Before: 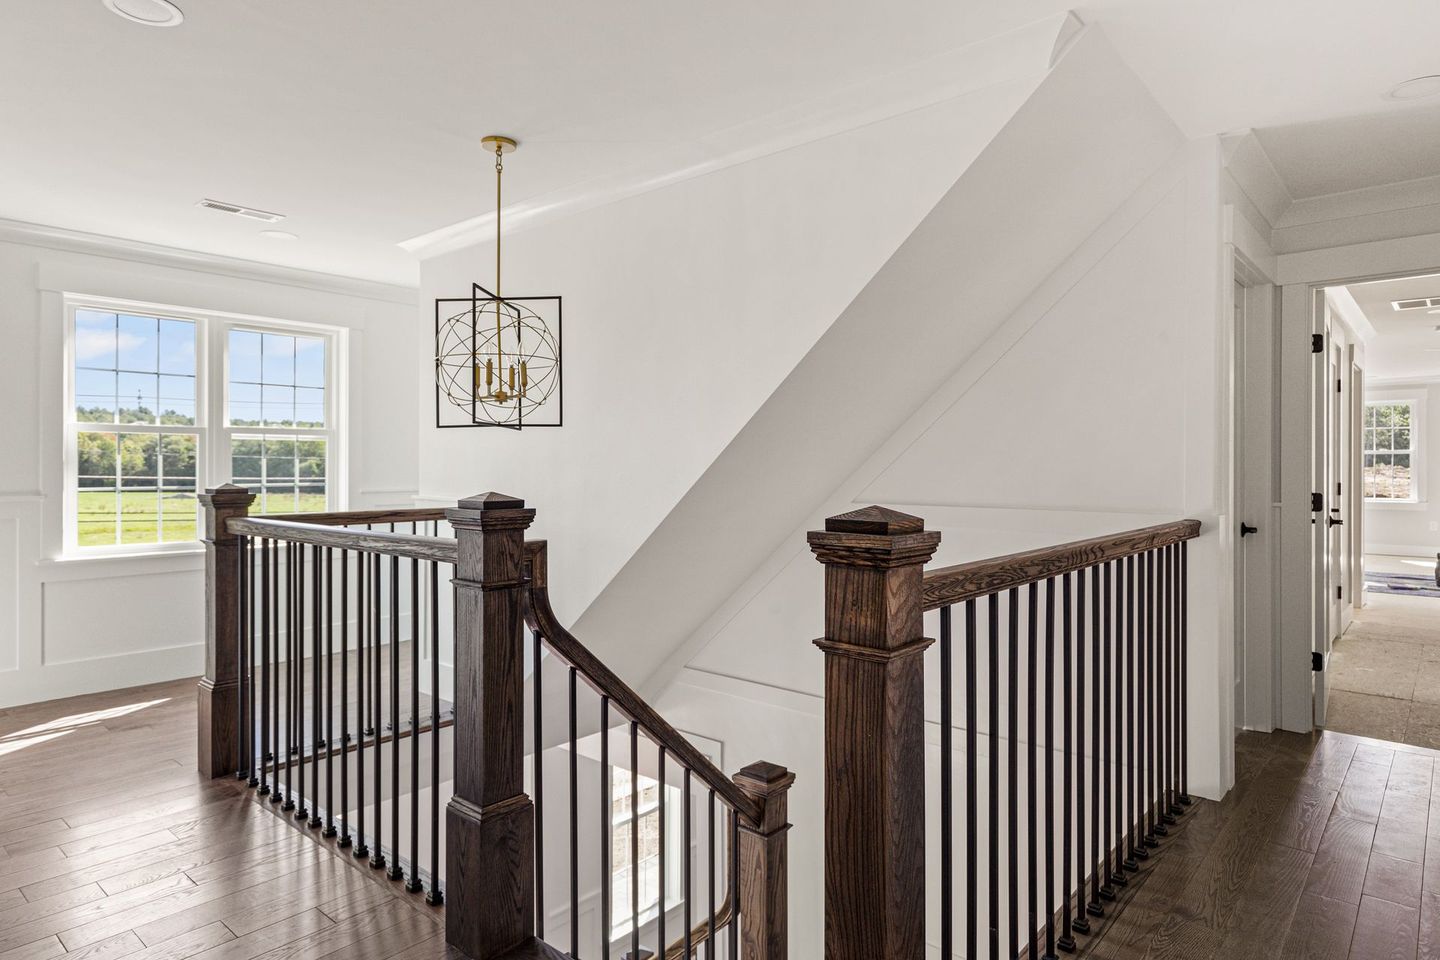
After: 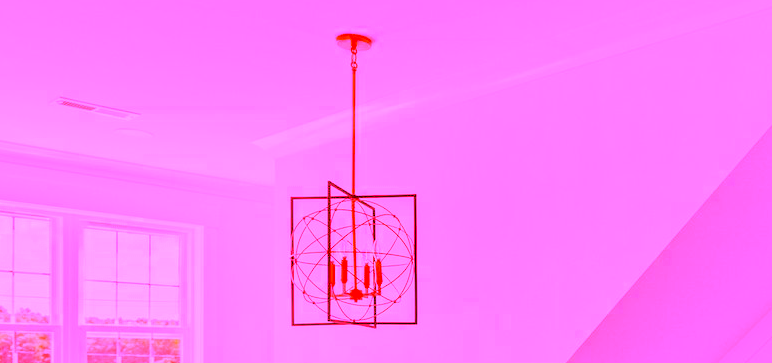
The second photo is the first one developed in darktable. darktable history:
local contrast: mode bilateral grid, contrast 20, coarseness 50, detail 120%, midtone range 0.2
color correction: highlights a* -4.73, highlights b* 5.06, saturation 0.97
color balance: output saturation 120%
white balance: red 4.26, blue 1.802
crop: left 10.121%, top 10.631%, right 36.218%, bottom 51.526%
